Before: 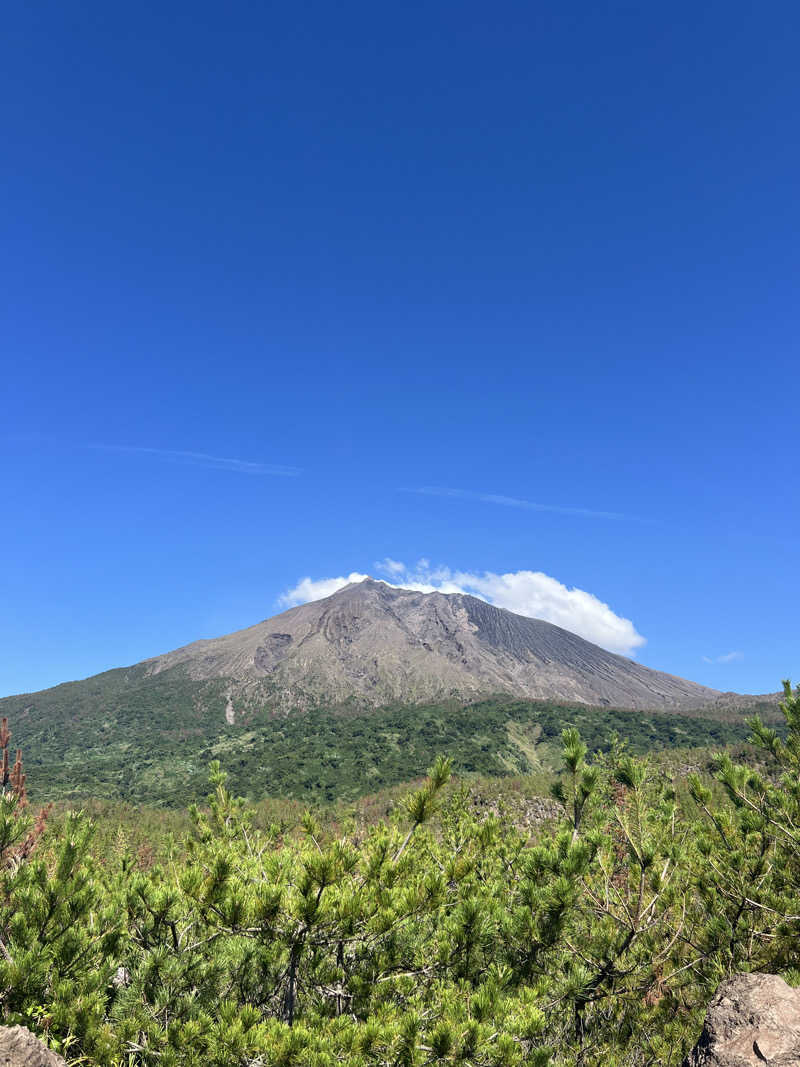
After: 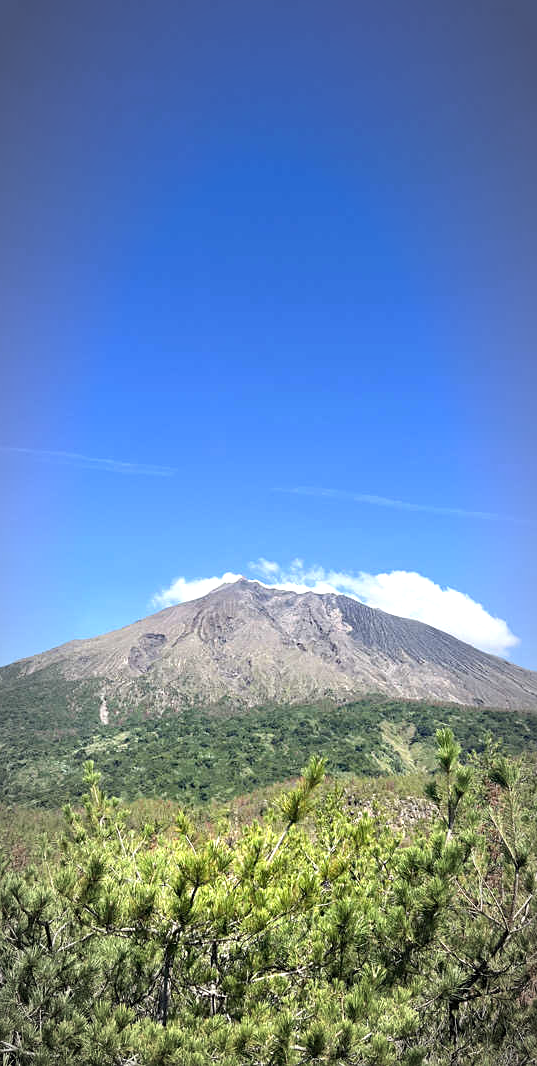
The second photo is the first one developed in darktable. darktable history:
exposure: exposure 0.566 EV, compensate exposure bias true, compensate highlight preservation false
sharpen: amount 0.203
base curve: curves: ch0 [(0, 0) (0.283, 0.295) (1, 1)], preserve colors none
vignetting: fall-off start 67.67%, fall-off radius 67.19%, automatic ratio true
crop and rotate: left 15.864%, right 16.974%
tone equalizer: on, module defaults
